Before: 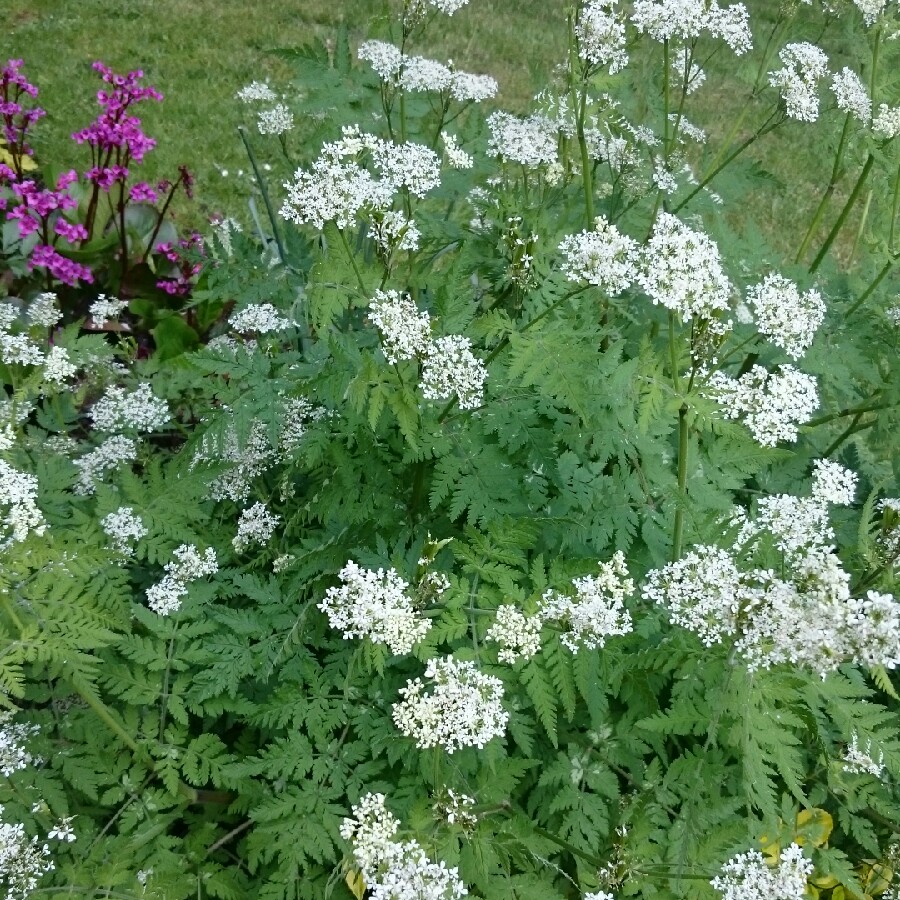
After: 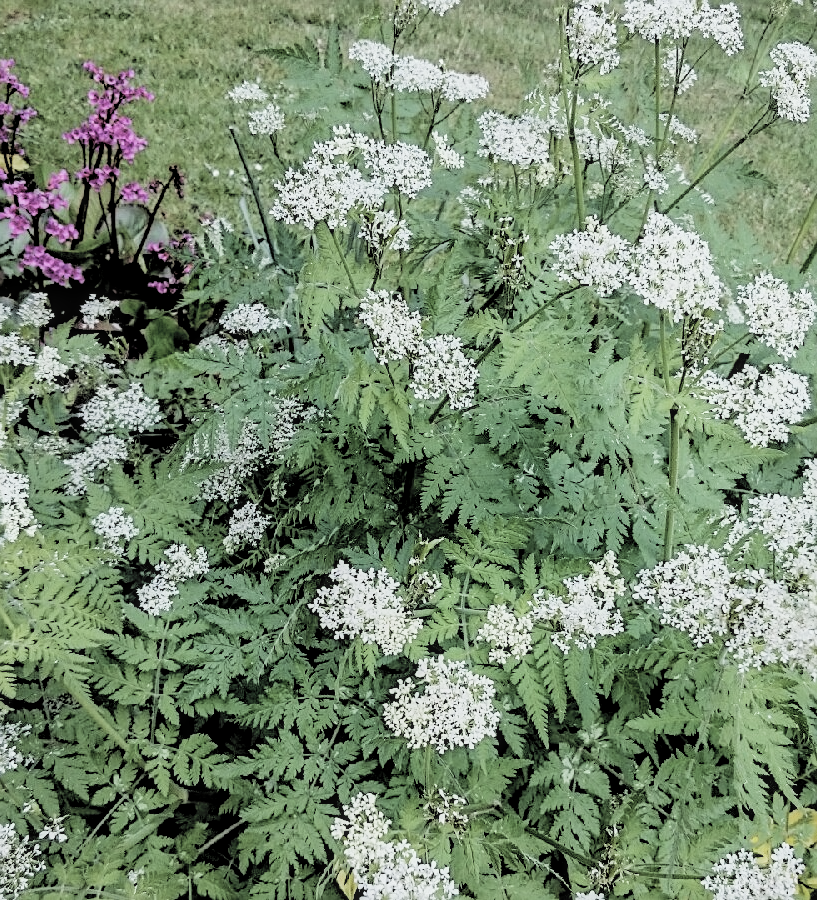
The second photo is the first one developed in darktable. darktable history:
filmic rgb: black relative exposure -2.77 EV, white relative exposure 4.56 EV, hardness 1.7, contrast 1.253
crop and rotate: left 1.066%, right 8.138%
sharpen: on, module defaults
local contrast: on, module defaults
contrast brightness saturation: brightness 0.184, saturation -0.501
color correction: highlights b* 0.038, saturation 1.36
exposure: exposure 0.197 EV, compensate highlight preservation false
